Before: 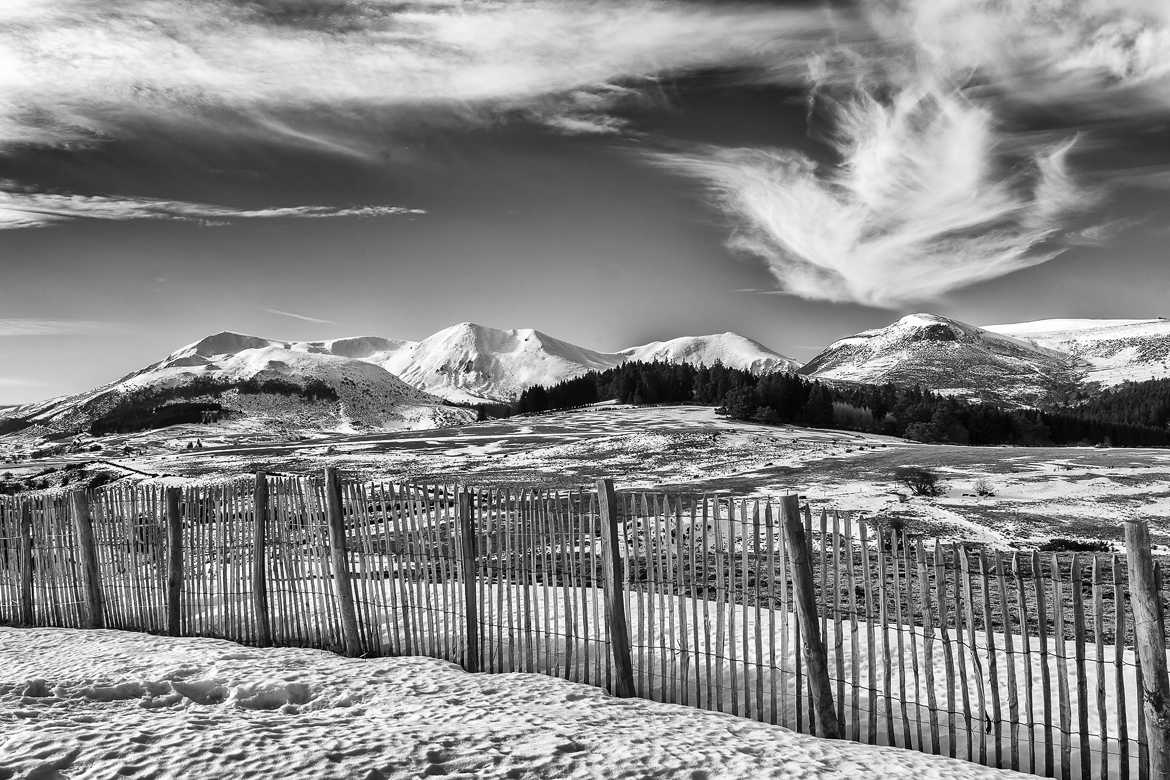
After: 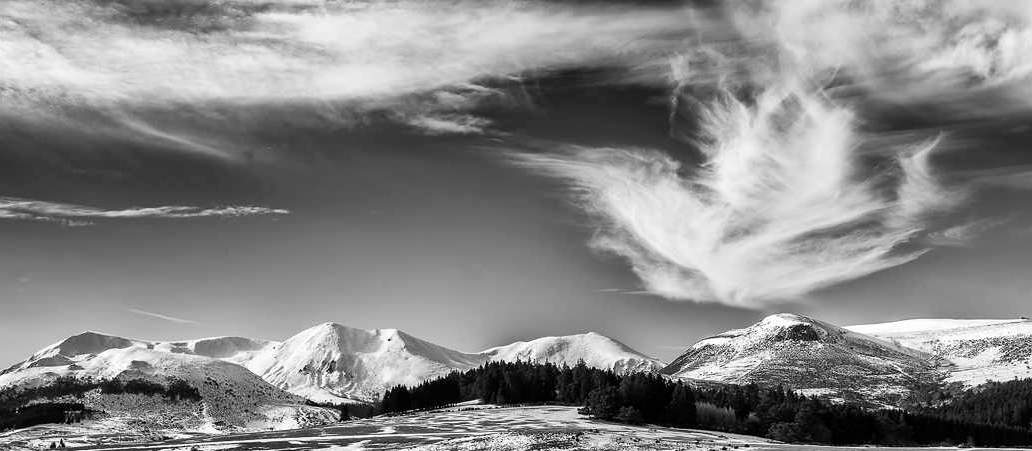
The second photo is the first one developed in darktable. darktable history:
crop and rotate: left 11.726%, bottom 42.076%
